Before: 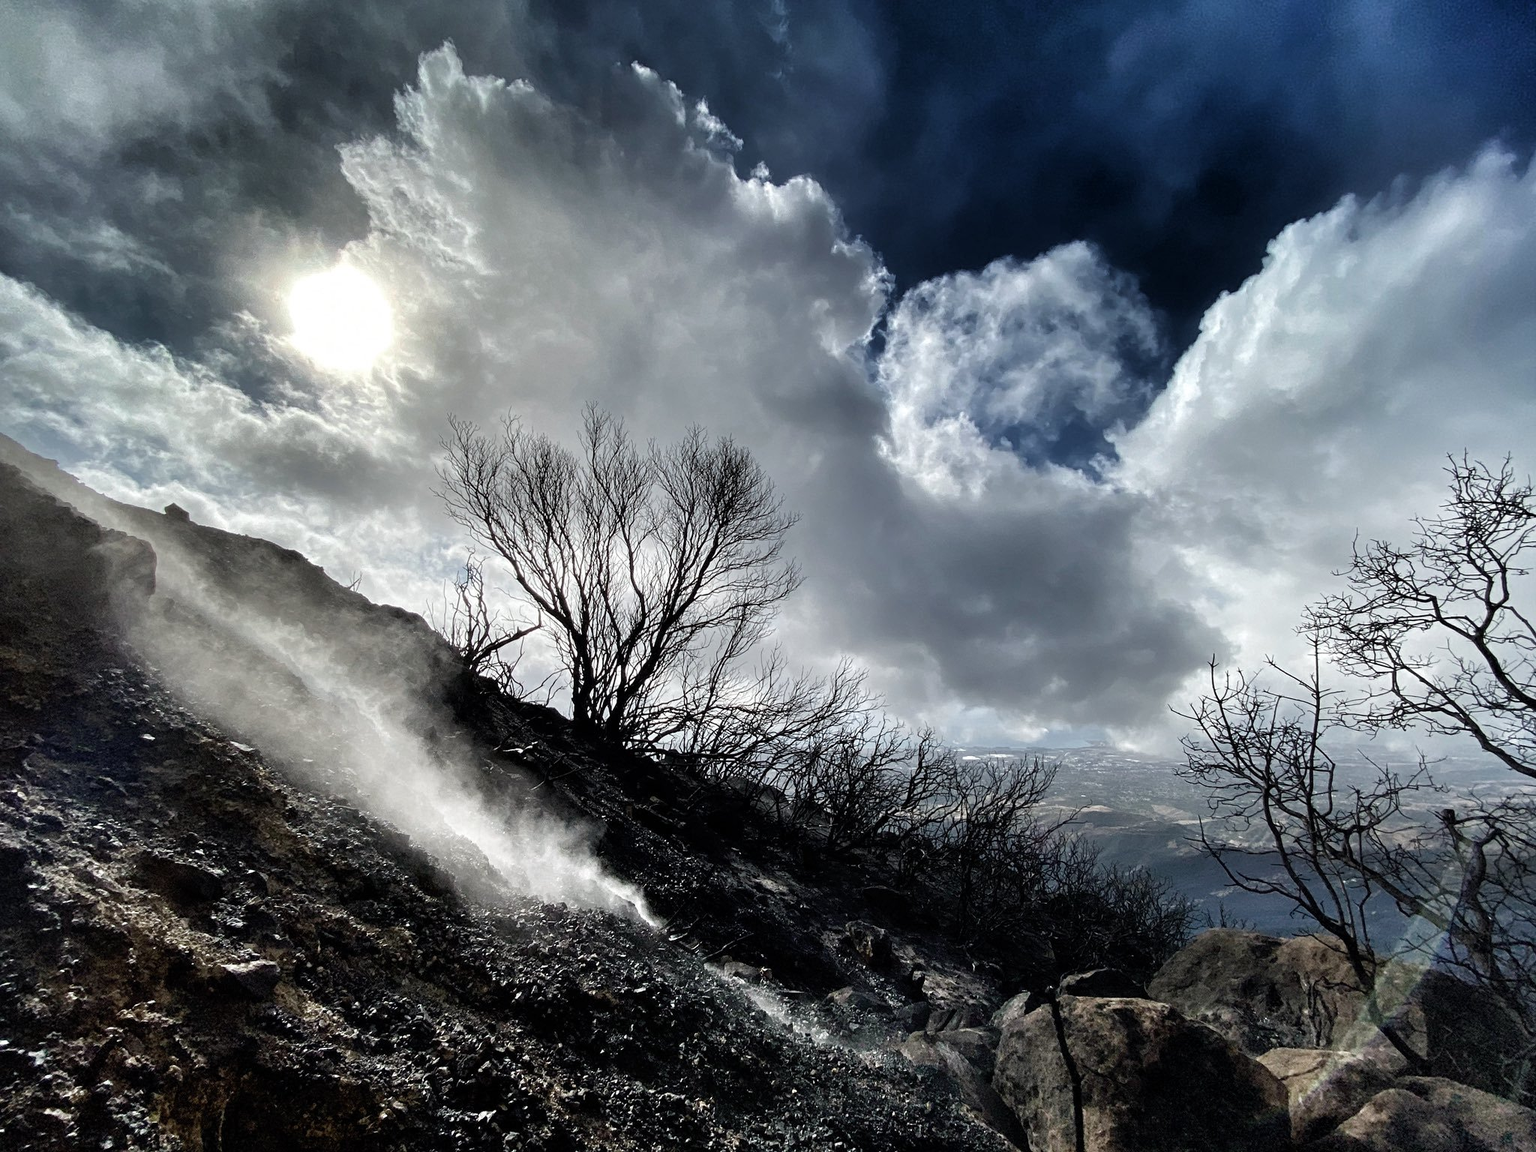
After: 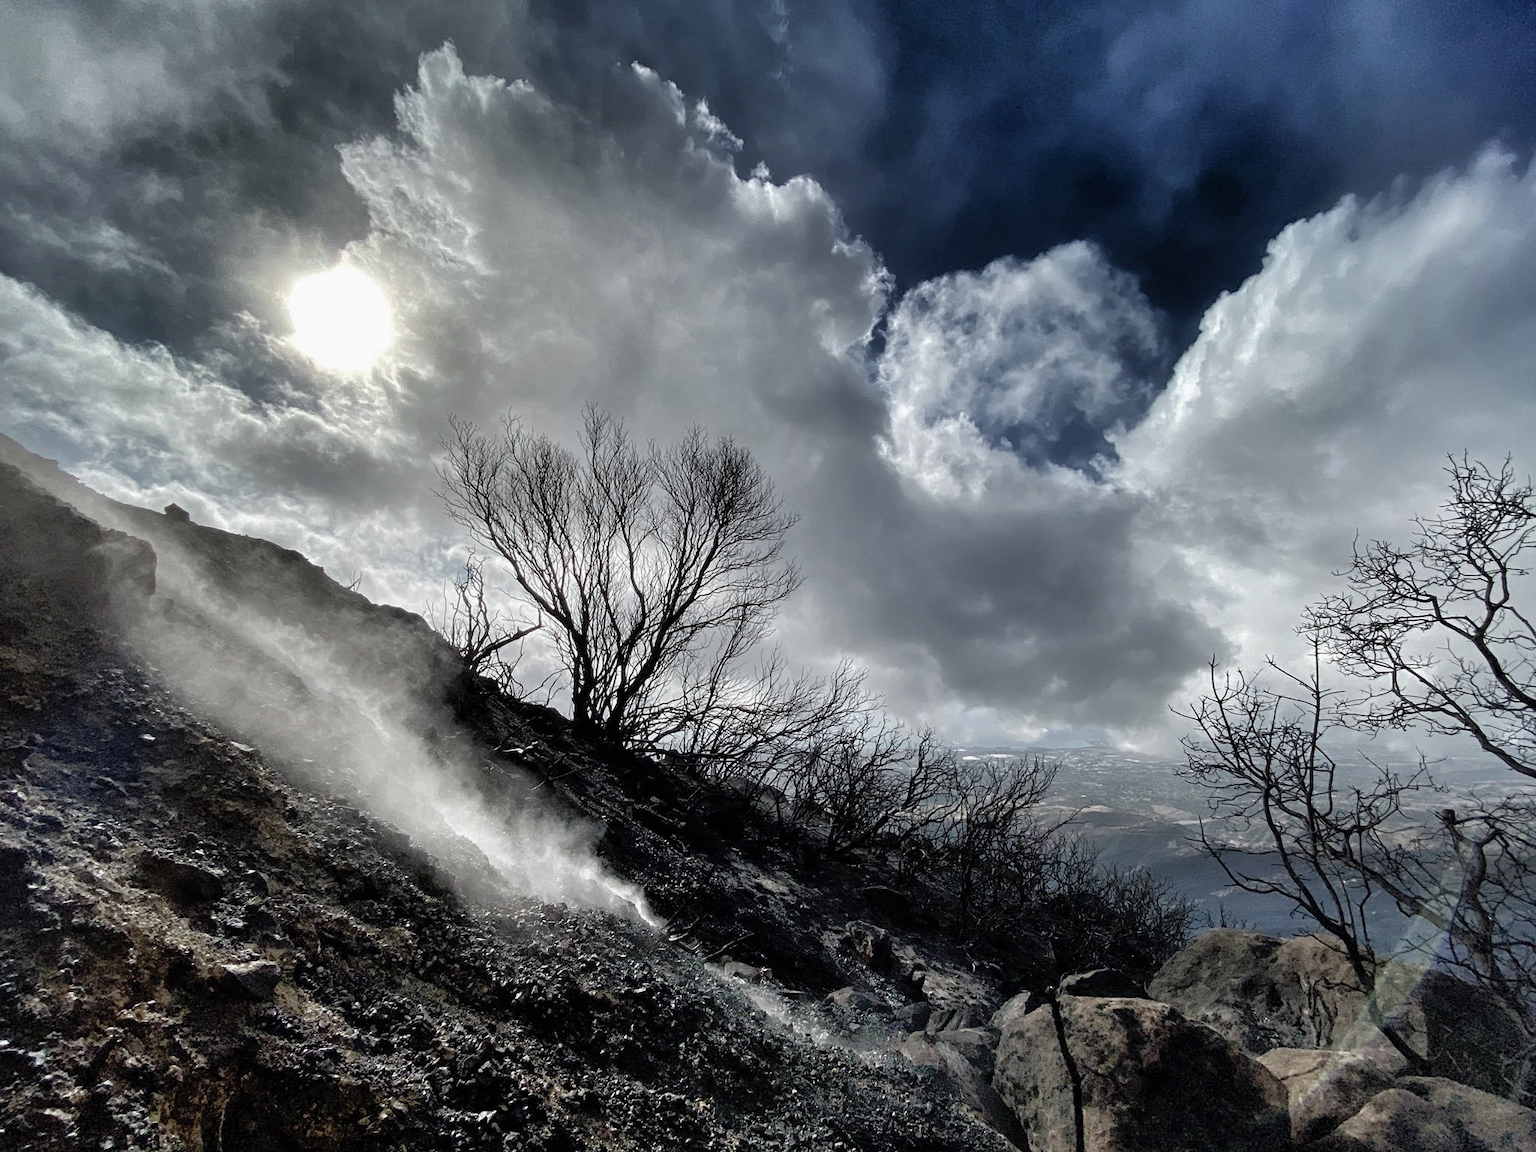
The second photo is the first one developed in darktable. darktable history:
shadows and highlights: on, module defaults
exposure: exposure -0.048 EV, compensate highlight preservation false
color correction: saturation 0.8
